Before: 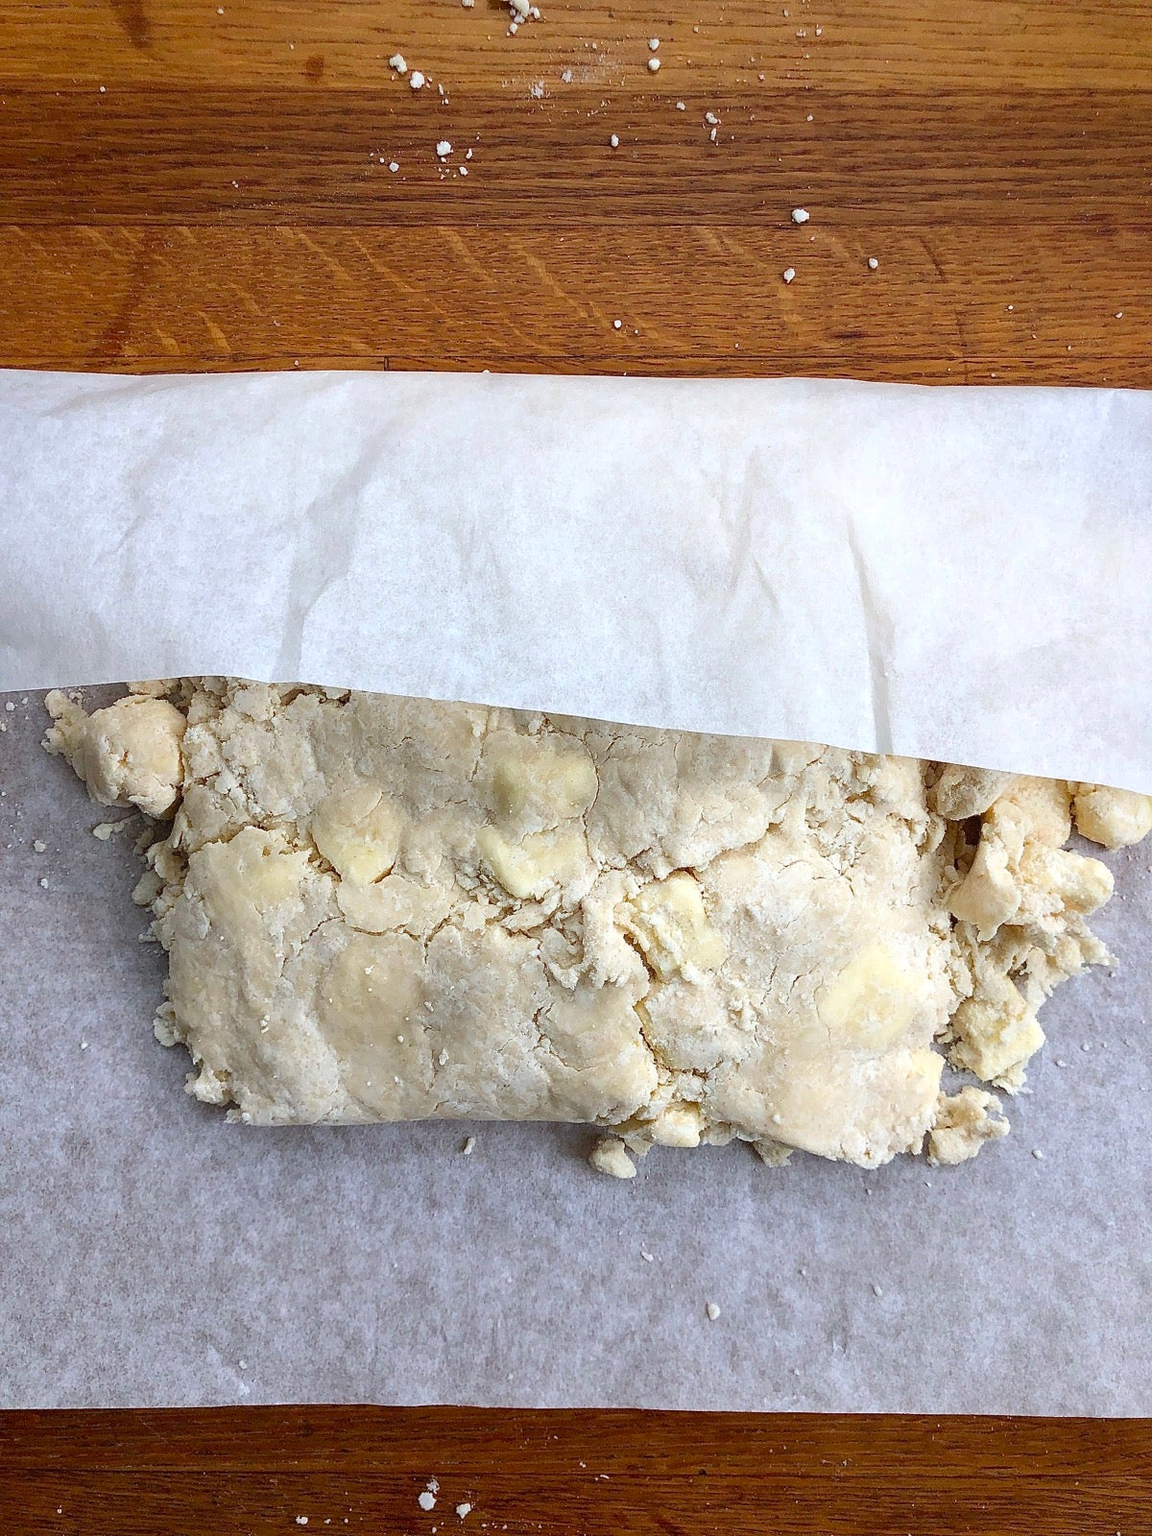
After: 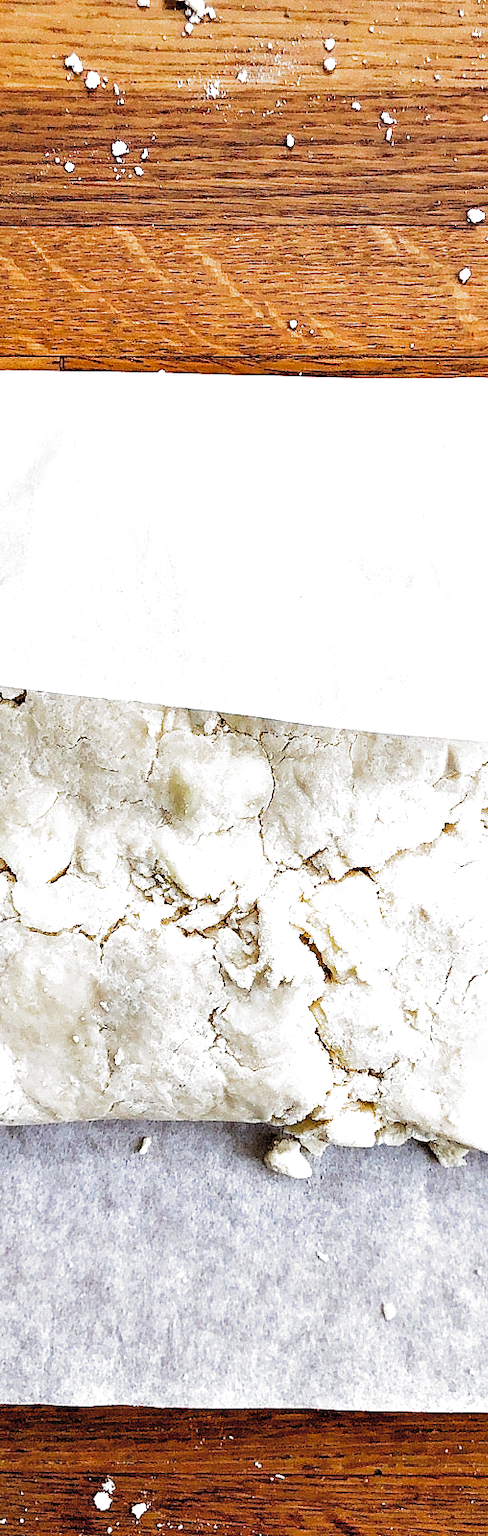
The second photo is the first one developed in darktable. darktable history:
exposure: black level correction 0, exposure 0.696 EV, compensate highlight preservation false
contrast brightness saturation: brightness 0.152
contrast equalizer: y [[0.6 ×6], [0.55 ×6], [0 ×6], [0 ×6], [0 ×6]]
filmic rgb: black relative exposure -8 EV, white relative exposure 2.45 EV, hardness 6.35, preserve chrominance no, color science v5 (2021), contrast in shadows safe, contrast in highlights safe
crop: left 28.235%, right 29.29%
